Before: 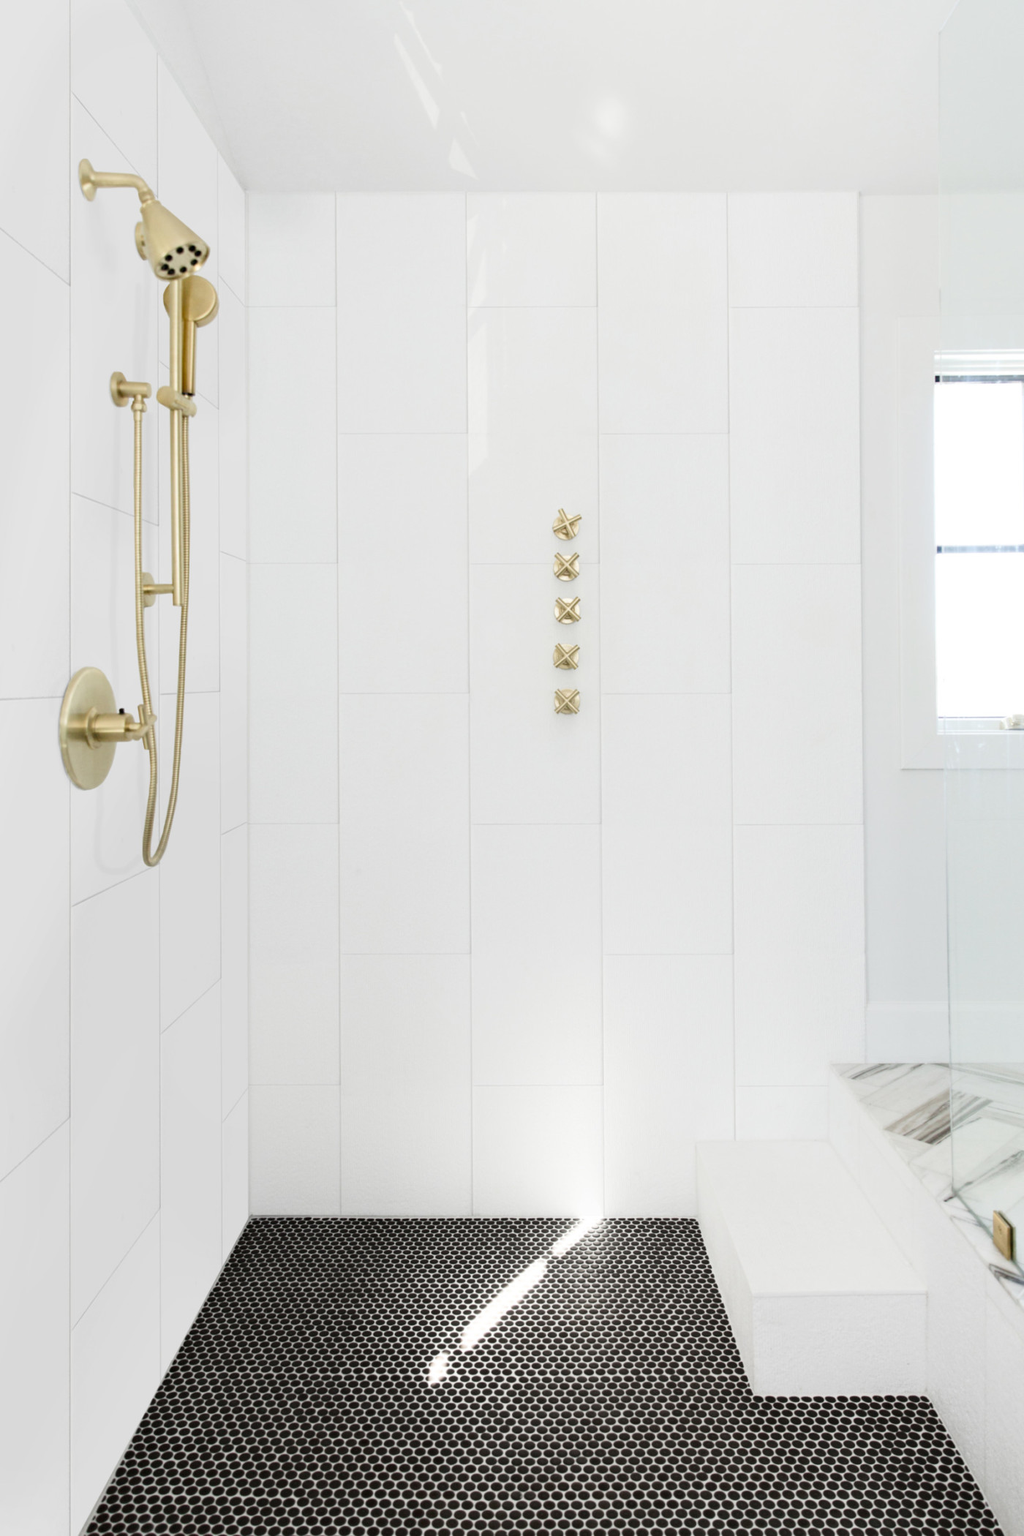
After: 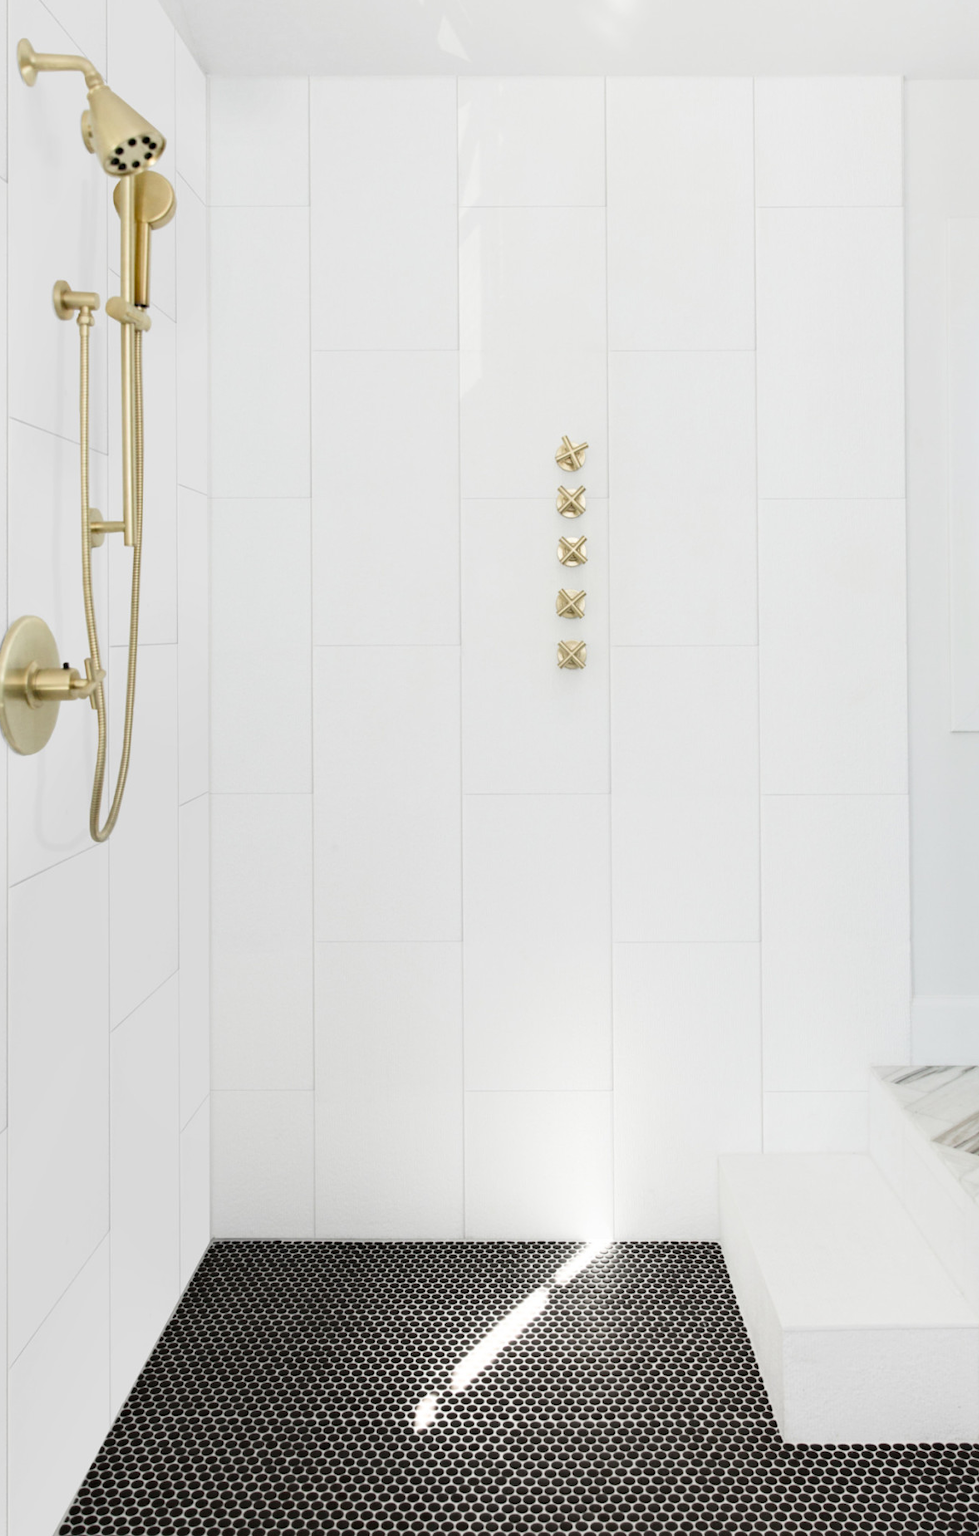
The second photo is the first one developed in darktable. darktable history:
crop: left 6.239%, top 8.172%, right 9.546%, bottom 3.756%
